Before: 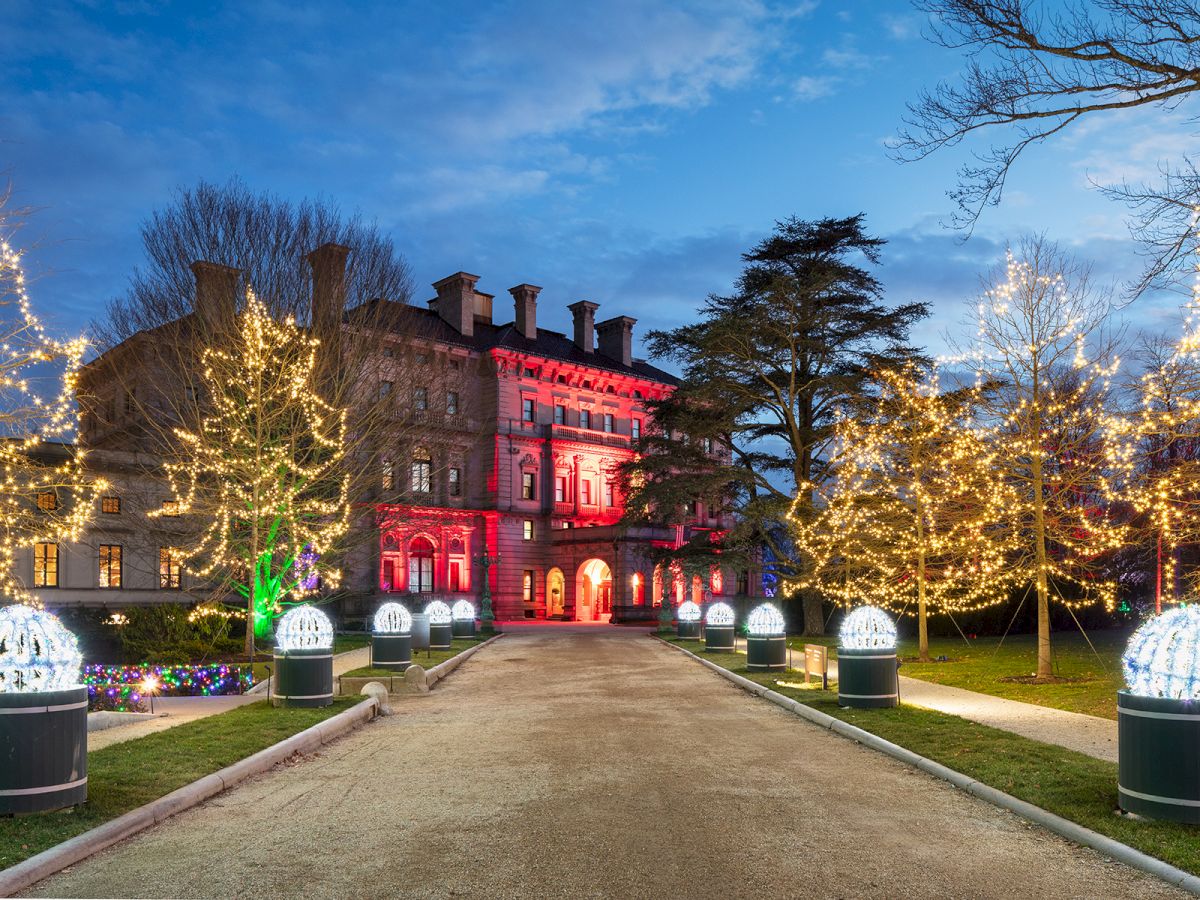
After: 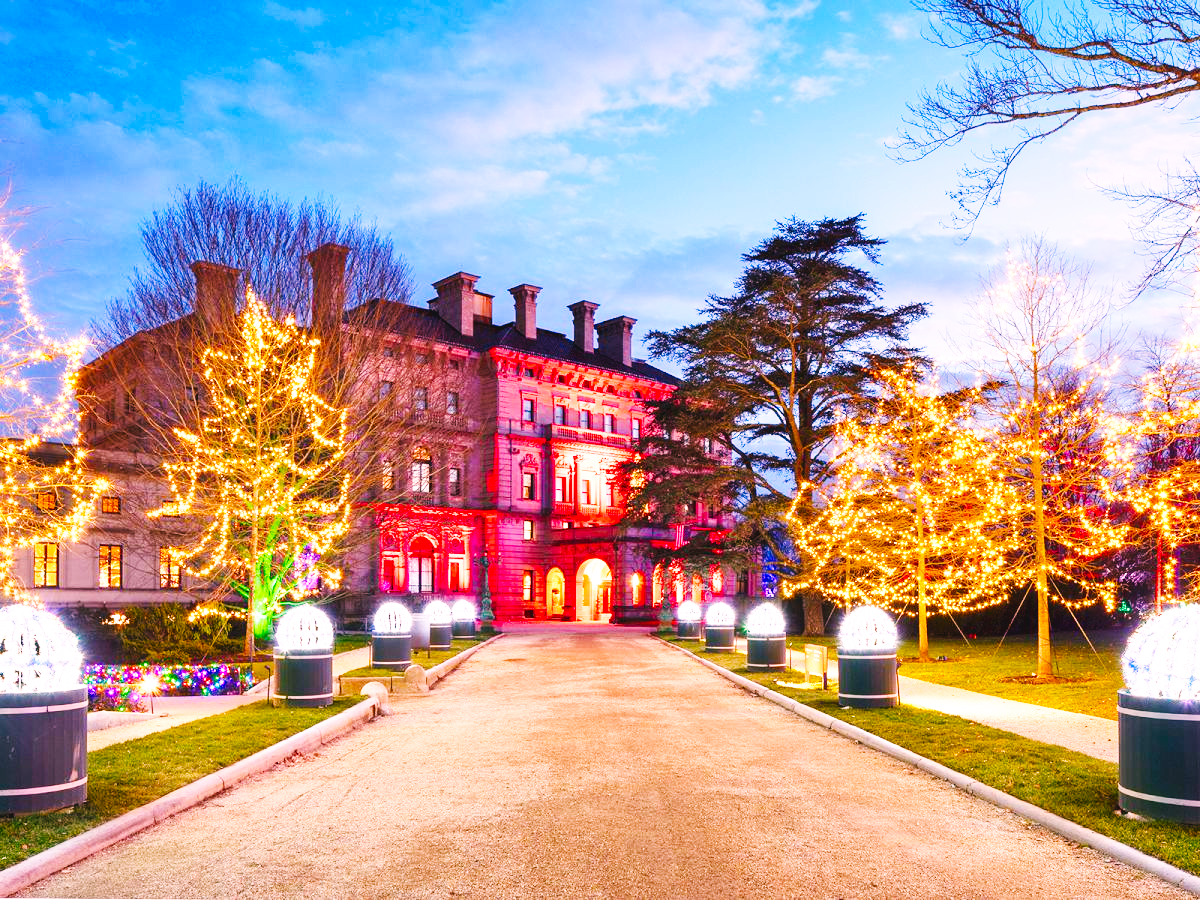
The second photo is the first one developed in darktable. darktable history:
color balance rgb: shadows lift › chroma 2%, shadows lift › hue 247.2°, power › chroma 0.3%, power › hue 25.2°, highlights gain › chroma 3%, highlights gain › hue 60°, global offset › luminance 0.75%, perceptual saturation grading › global saturation 20%, perceptual saturation grading › highlights -20%, perceptual saturation grading › shadows 30%, global vibrance 20%
base curve: curves: ch0 [(0, 0.003) (0.001, 0.002) (0.006, 0.004) (0.02, 0.022) (0.048, 0.086) (0.094, 0.234) (0.162, 0.431) (0.258, 0.629) (0.385, 0.8) (0.548, 0.918) (0.751, 0.988) (1, 1)], preserve colors none
white balance: red 1.188, blue 1.11
